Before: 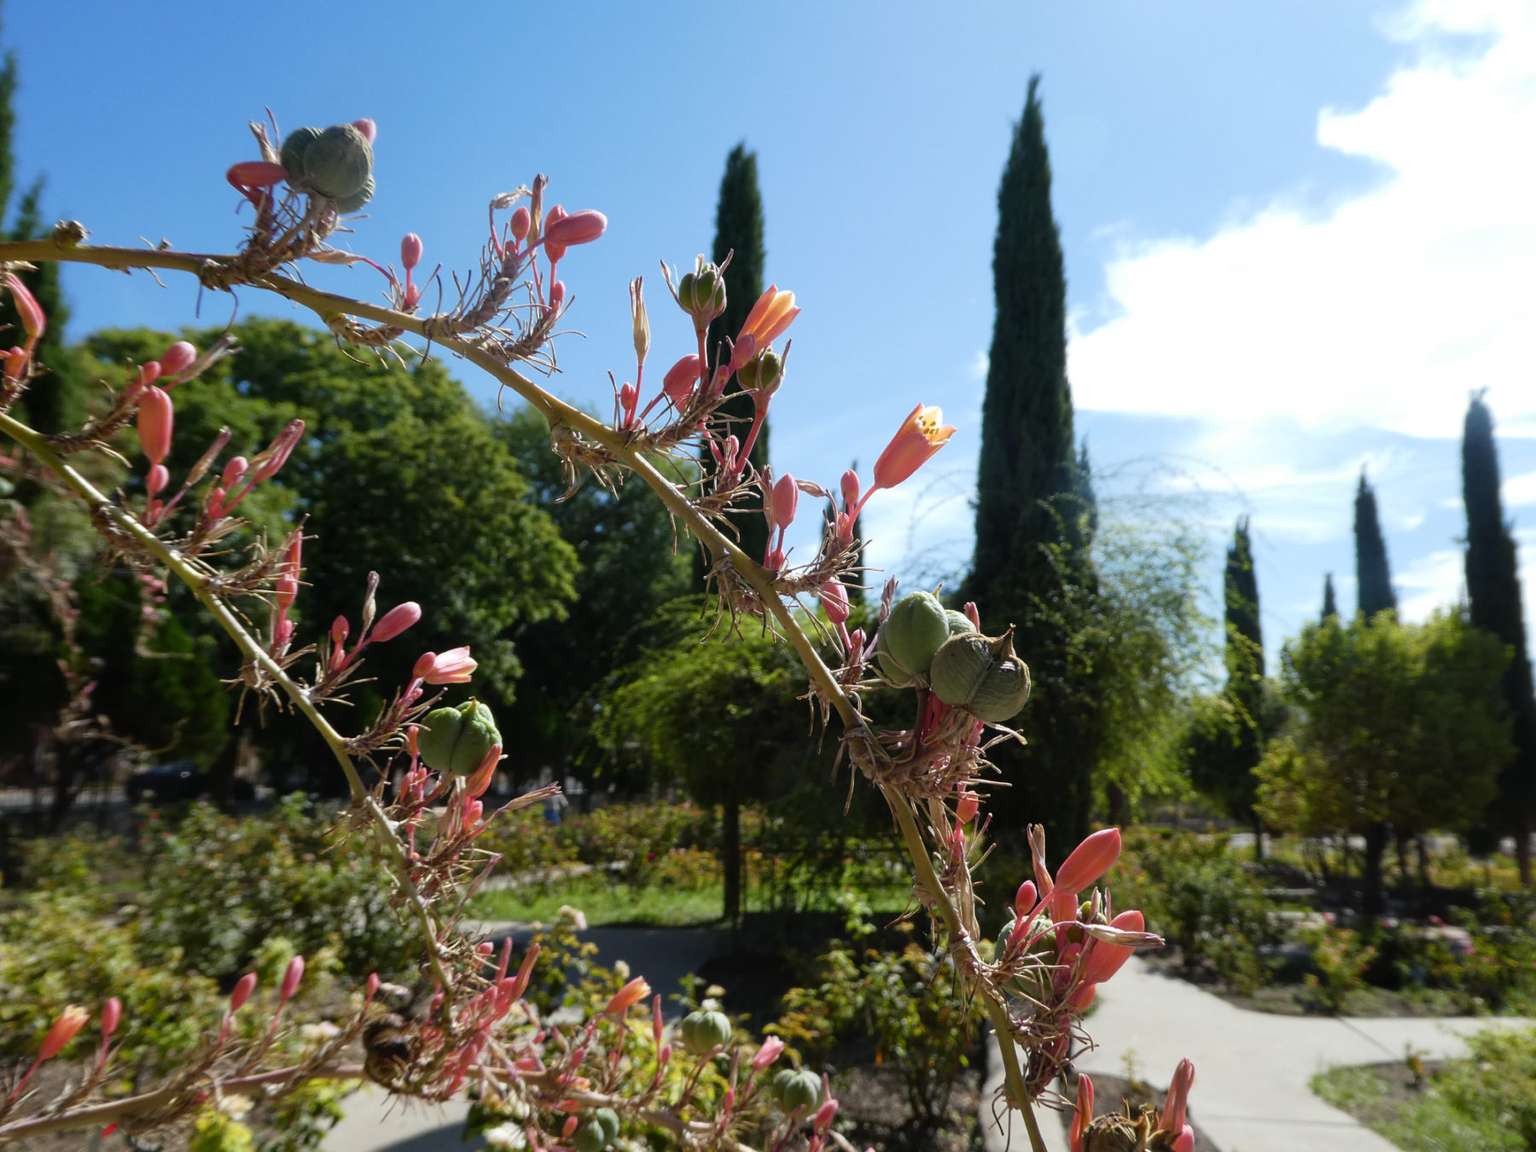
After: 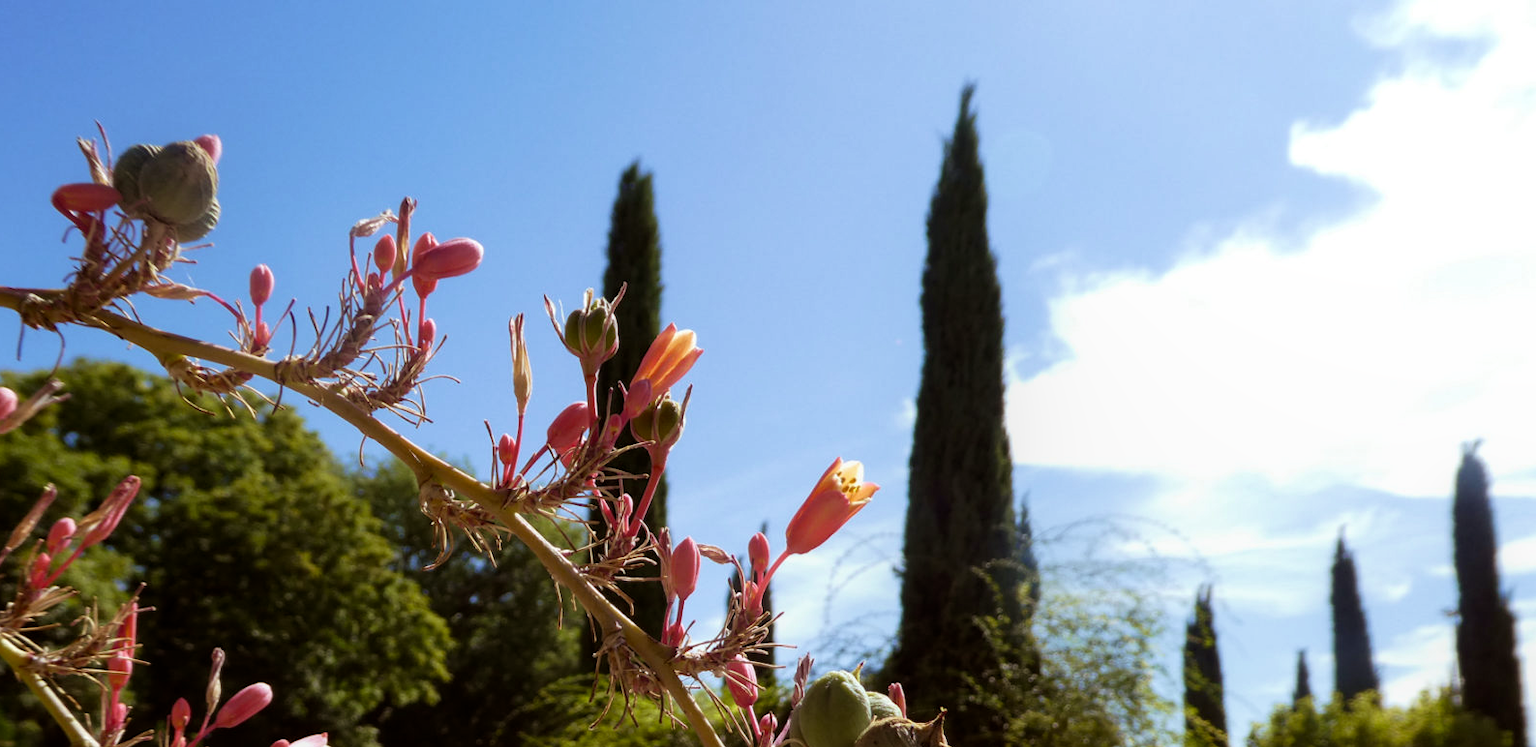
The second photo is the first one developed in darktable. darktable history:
local contrast: highlights 61%, shadows 106%, detail 107%, midtone range 0.529
crop and rotate: left 11.812%, bottom 42.776%
velvia: on, module defaults
tone equalizer: on, module defaults
rgb levels: mode RGB, independent channels, levels [[0, 0.5, 1], [0, 0.521, 1], [0, 0.536, 1]]
